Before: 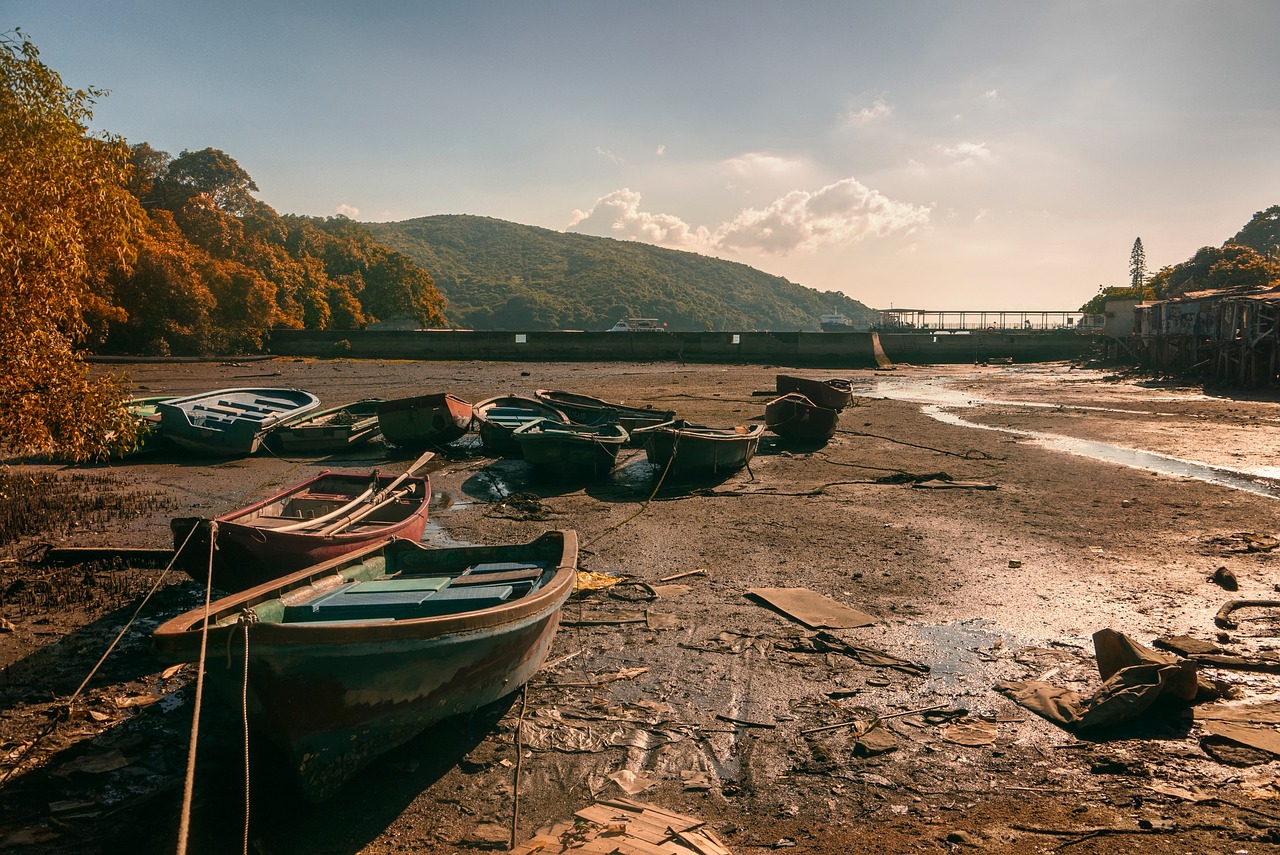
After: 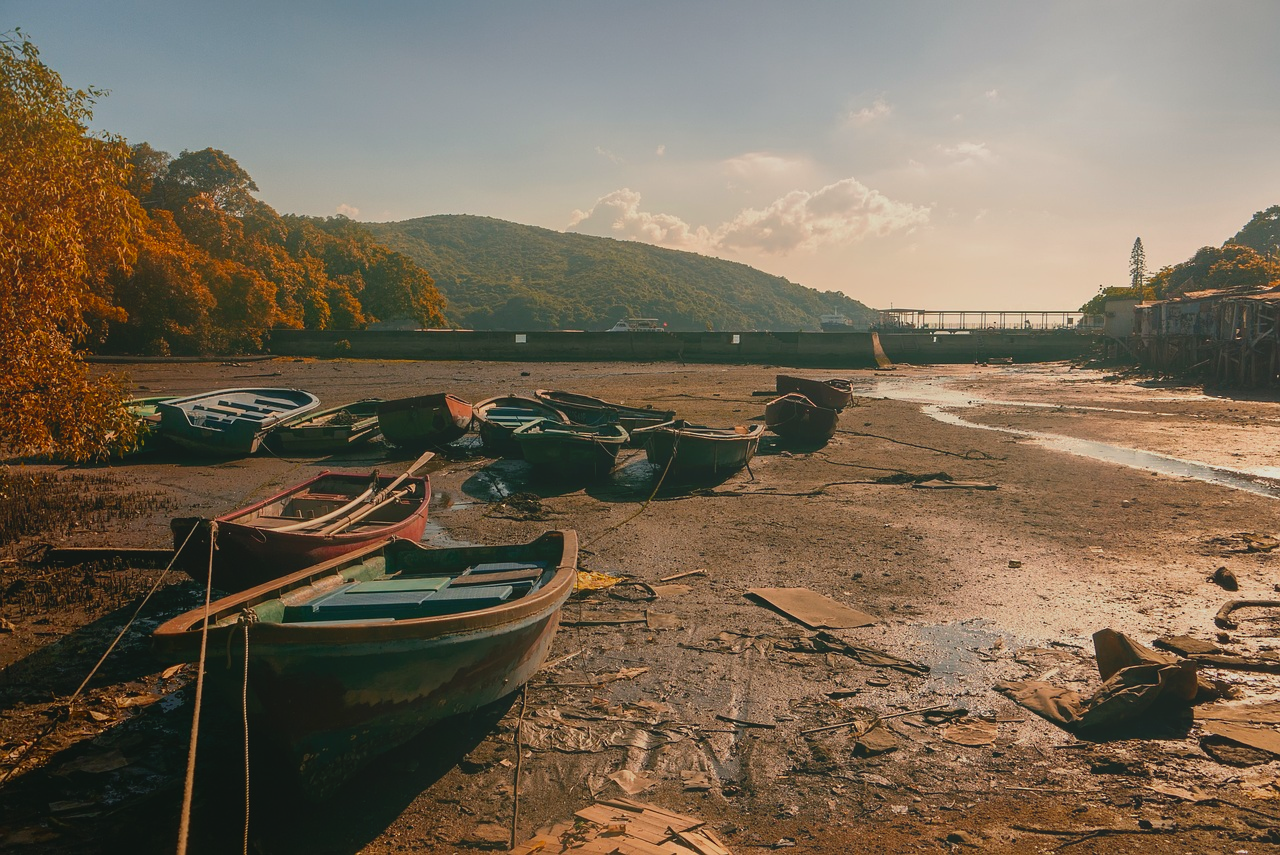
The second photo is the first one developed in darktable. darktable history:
color correction: highlights b* 2.99
local contrast: detail 69%
